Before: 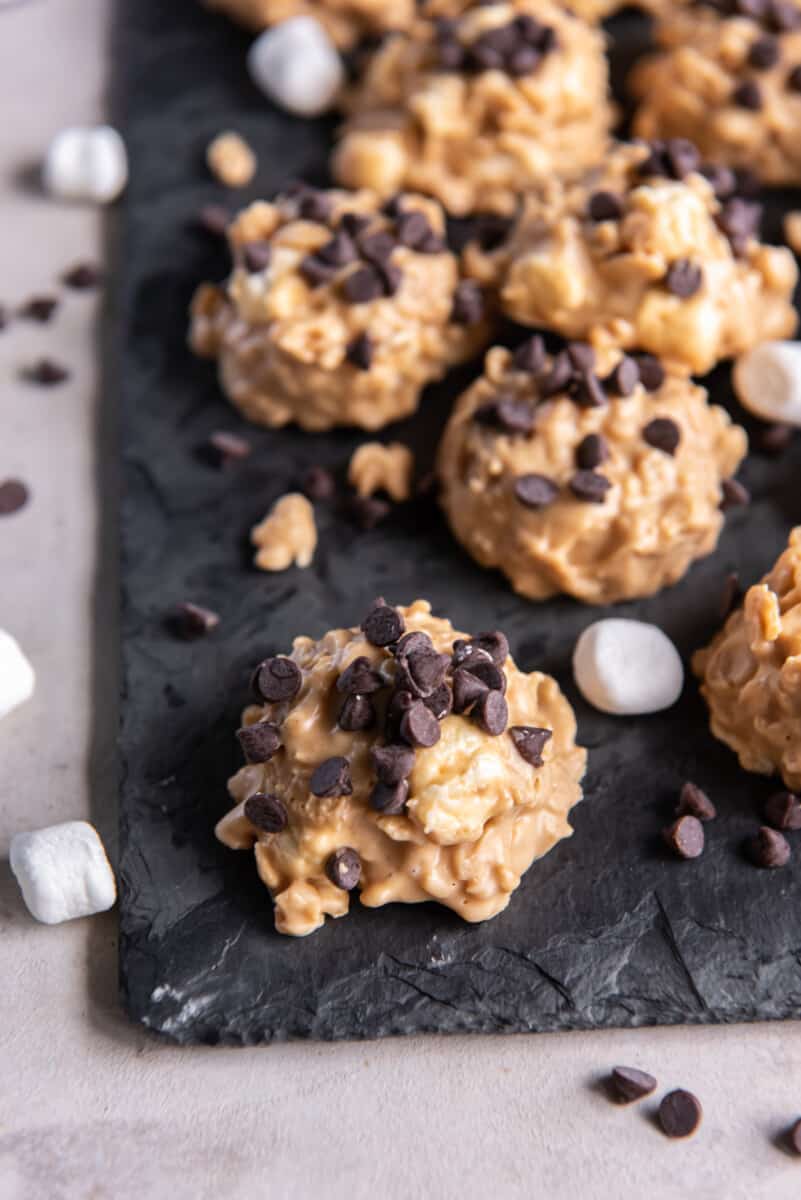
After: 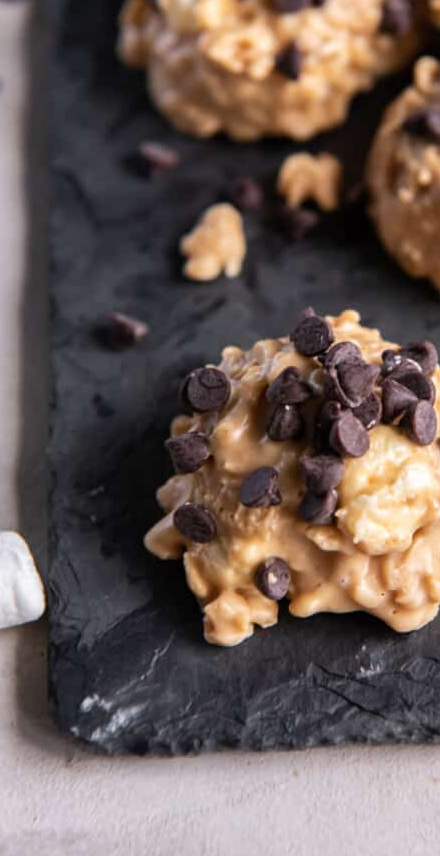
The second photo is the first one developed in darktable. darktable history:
crop: left 8.986%, top 24.207%, right 35.058%, bottom 4.442%
